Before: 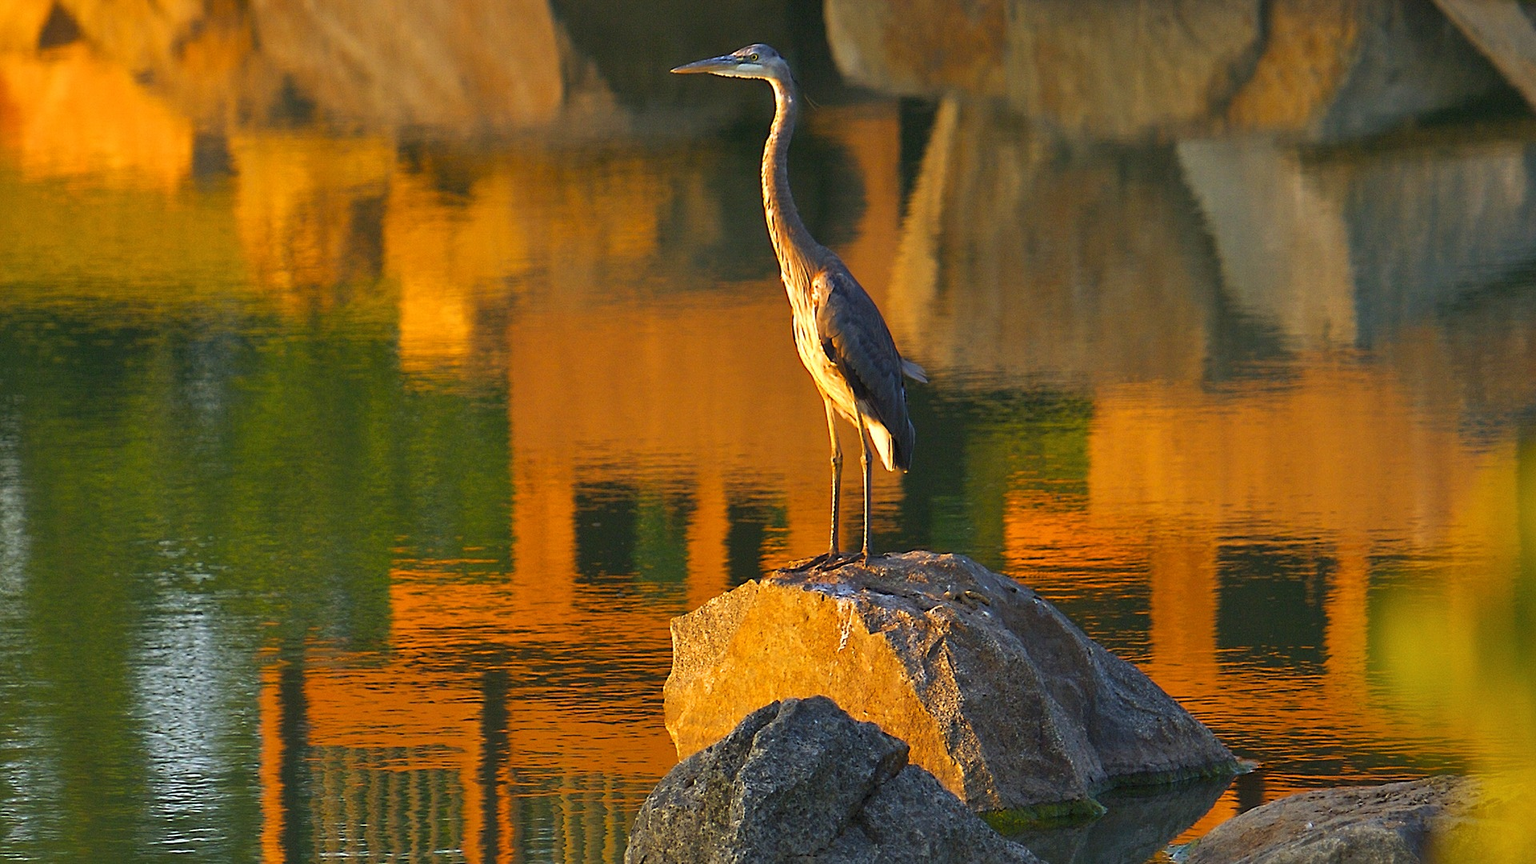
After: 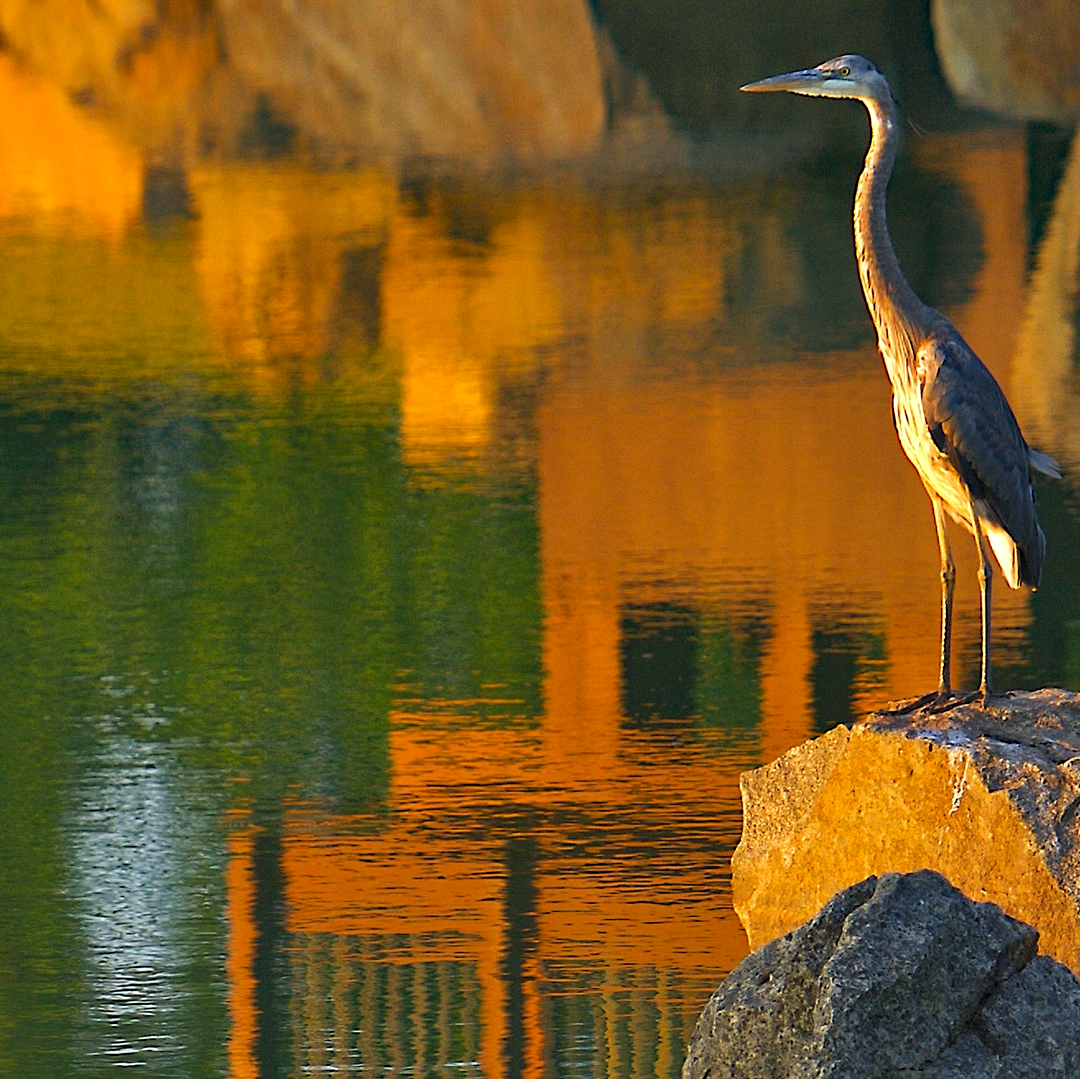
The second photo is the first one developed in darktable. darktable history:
crop: left 5.114%, right 38.589%
haze removal: strength 0.29, distance 0.25, compatibility mode true, adaptive false
shadows and highlights: shadows 30.86, highlights 0, soften with gaussian
